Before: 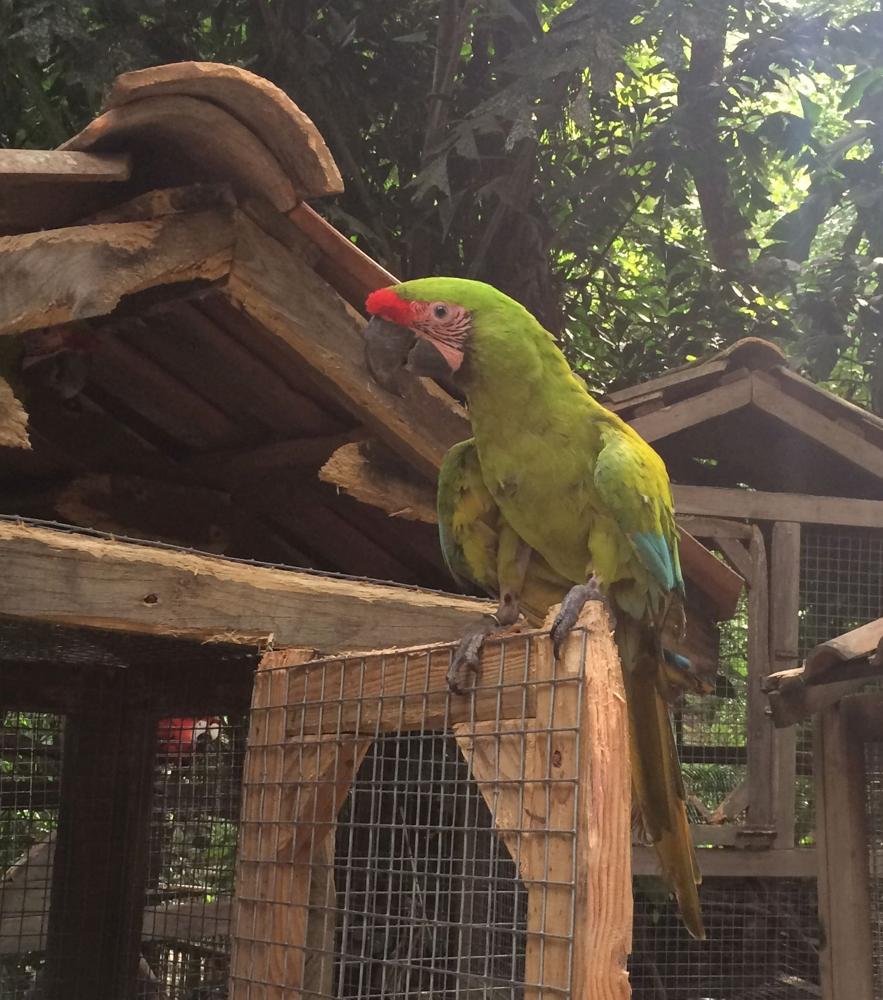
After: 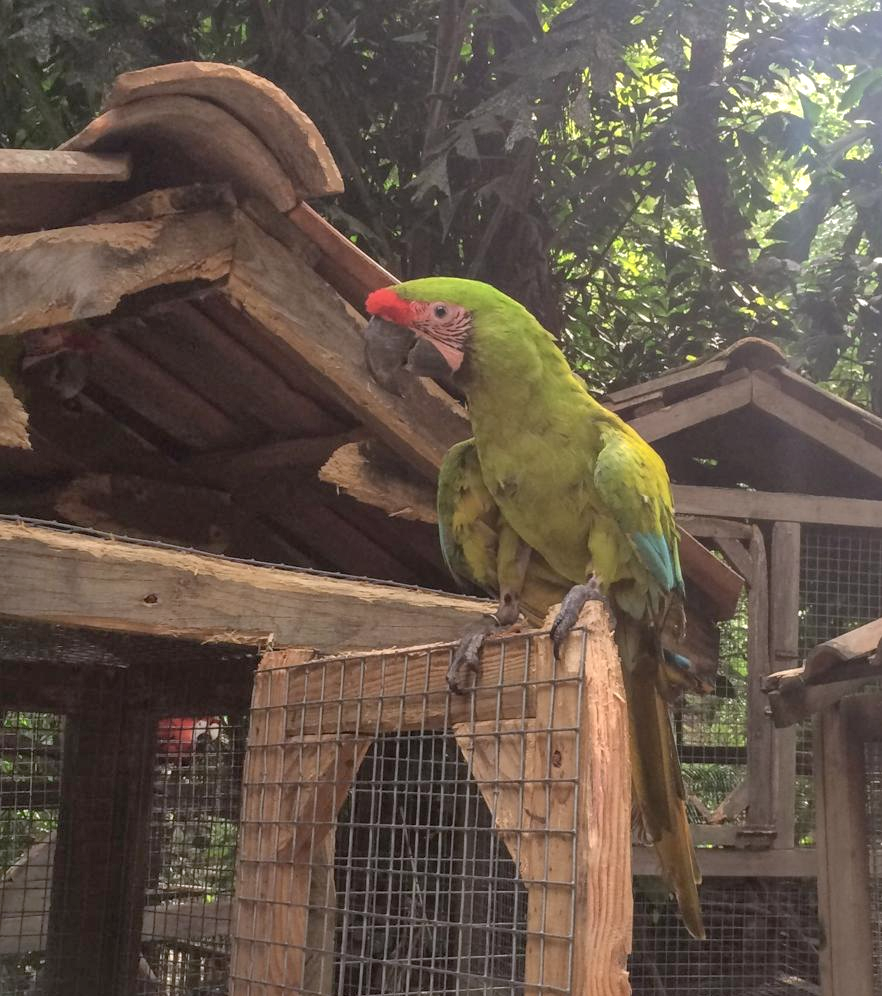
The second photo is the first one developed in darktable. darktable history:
shadows and highlights: on, module defaults
local contrast: on, module defaults
white balance: red 1.009, blue 1.027
color zones: curves: ch1 [(0, 0.469) (0.01, 0.469) (0.12, 0.446) (0.248, 0.469) (0.5, 0.5) (0.748, 0.5) (0.99, 0.469) (1, 0.469)]
tone equalizer: on, module defaults
crop: top 0.05%, bottom 0.098%
bloom: size 13.65%, threshold 98.39%, strength 4.82%
